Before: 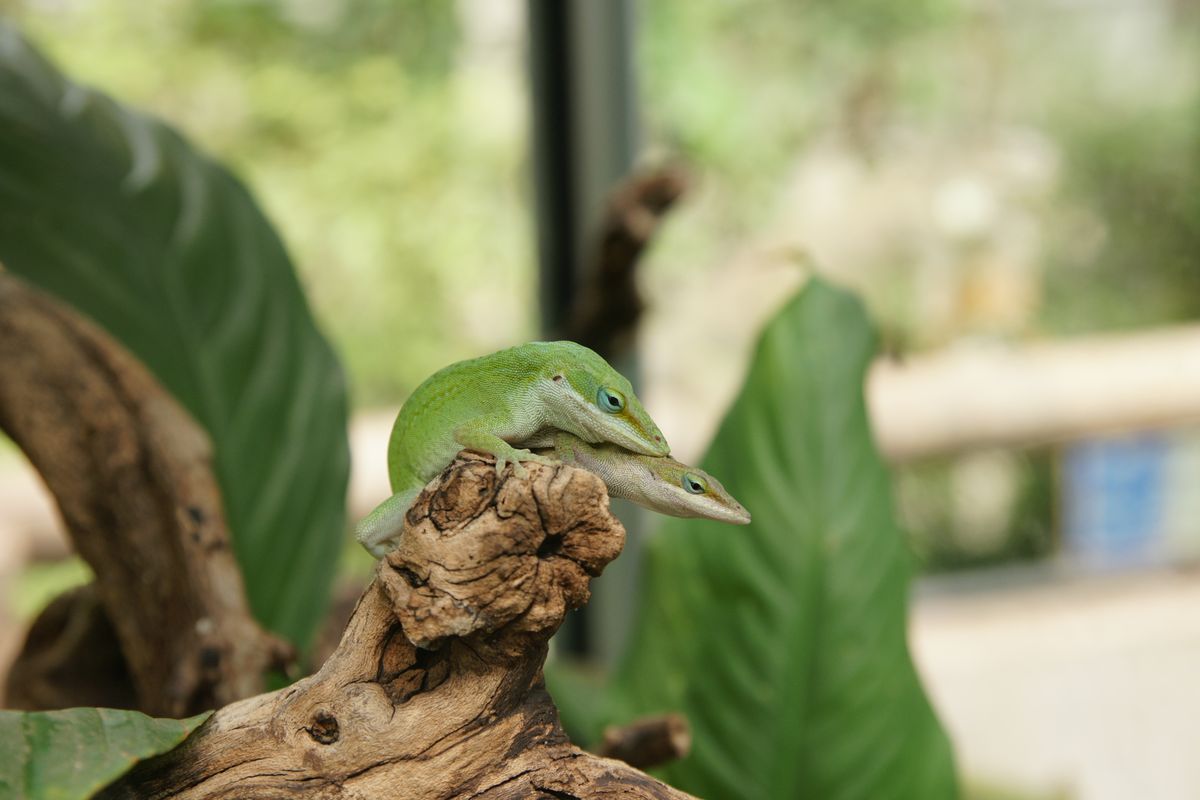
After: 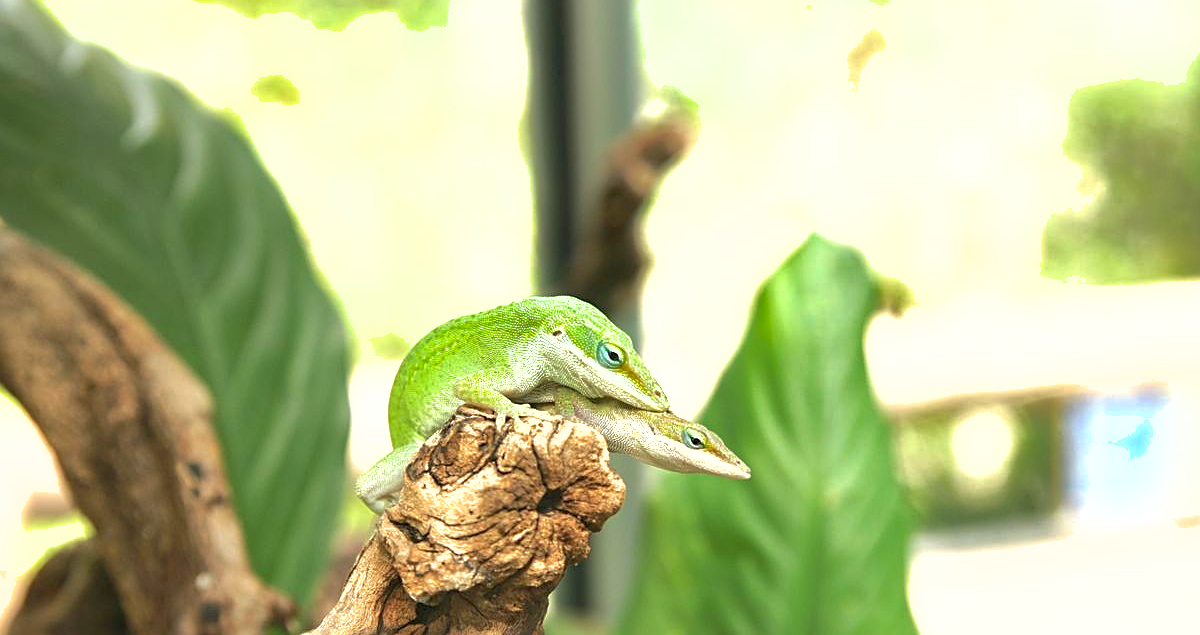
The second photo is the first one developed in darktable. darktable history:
exposure: exposure 1.482 EV, compensate exposure bias true, compensate highlight preservation false
shadows and highlights: on, module defaults
crop and rotate: top 5.659%, bottom 14.922%
sharpen: on, module defaults
